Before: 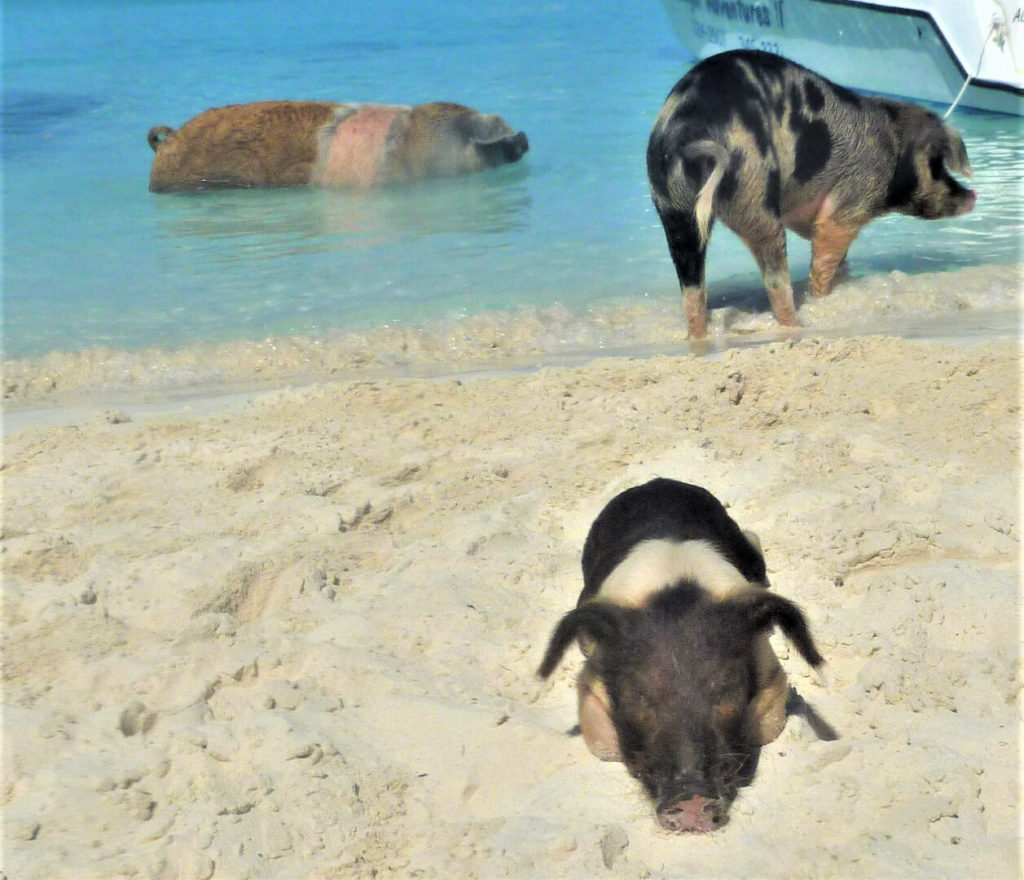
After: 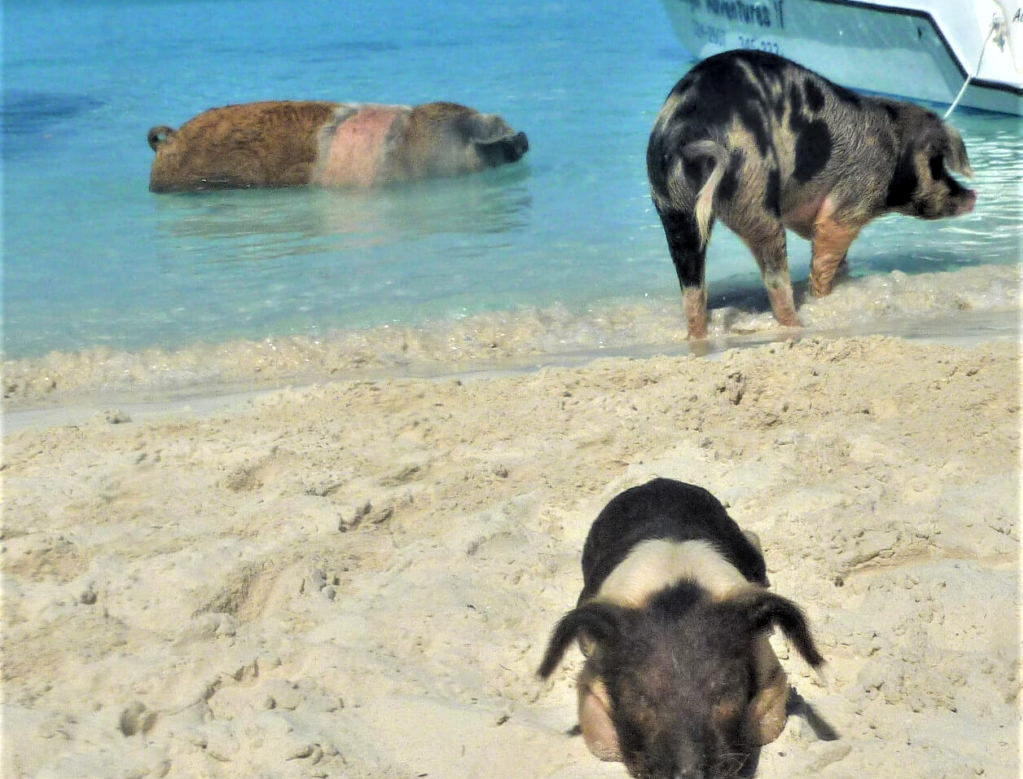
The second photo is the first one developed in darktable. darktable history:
local contrast: detail 130%
crop and rotate: top 0%, bottom 11.422%
